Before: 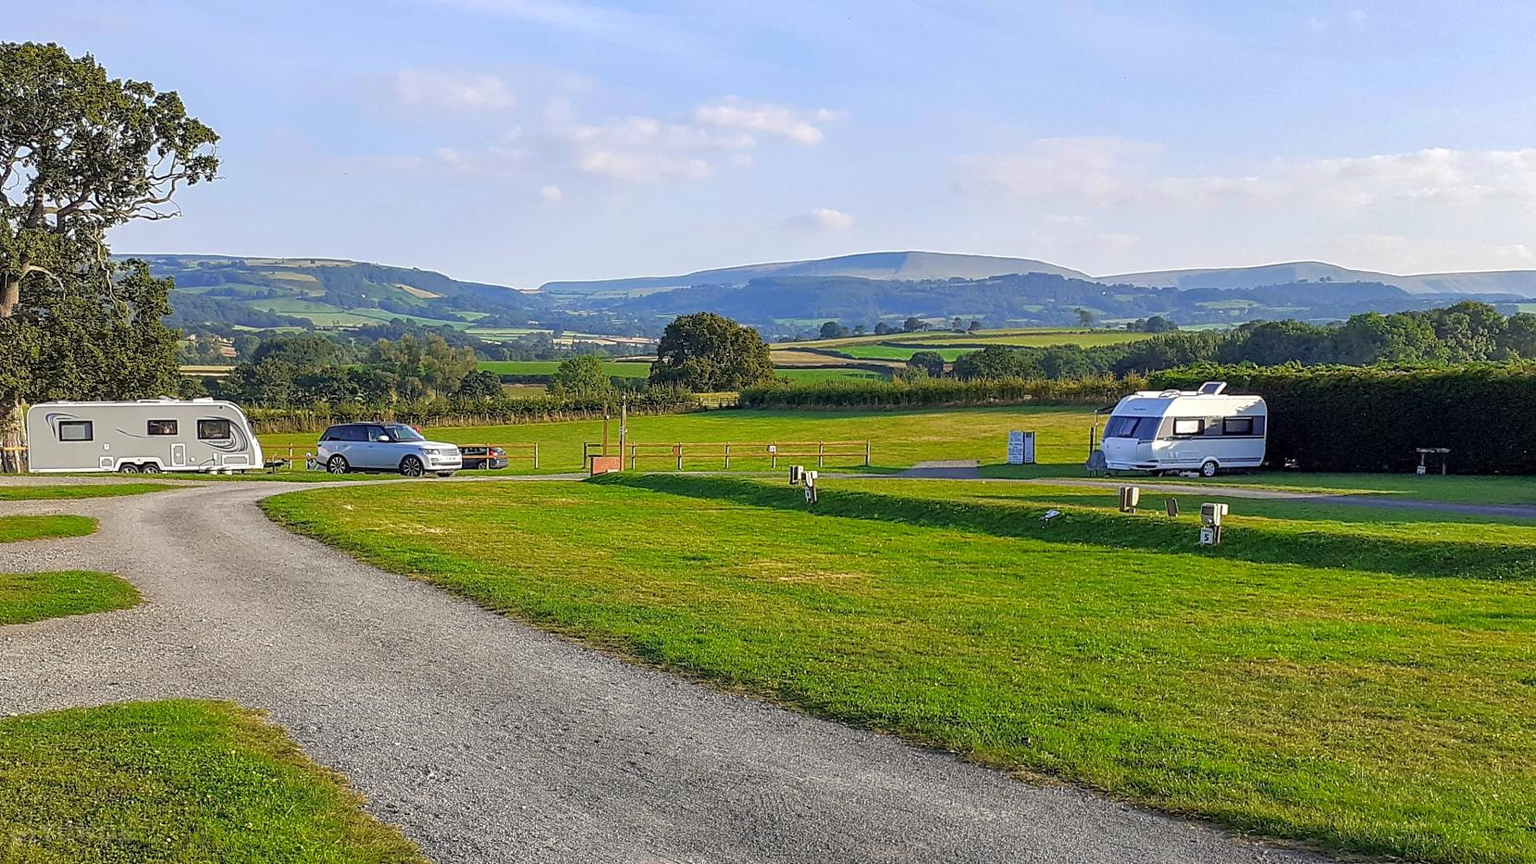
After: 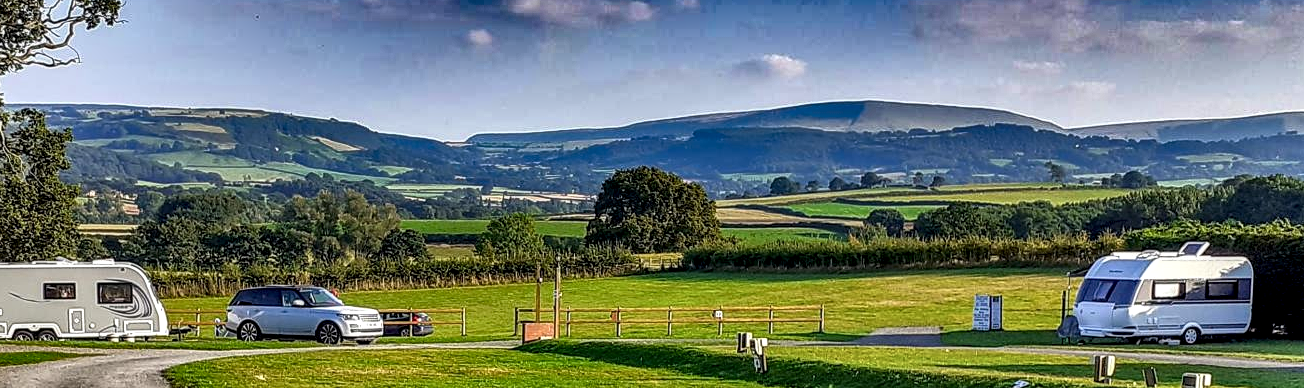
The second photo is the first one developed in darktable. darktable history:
crop: left 7.036%, top 18.398%, right 14.379%, bottom 40.043%
local contrast: detail 160%
contrast brightness saturation: contrast 0.14
shadows and highlights: radius 123.98, shadows 100, white point adjustment -3, highlights -100, highlights color adjustment 89.84%, soften with gaussian
